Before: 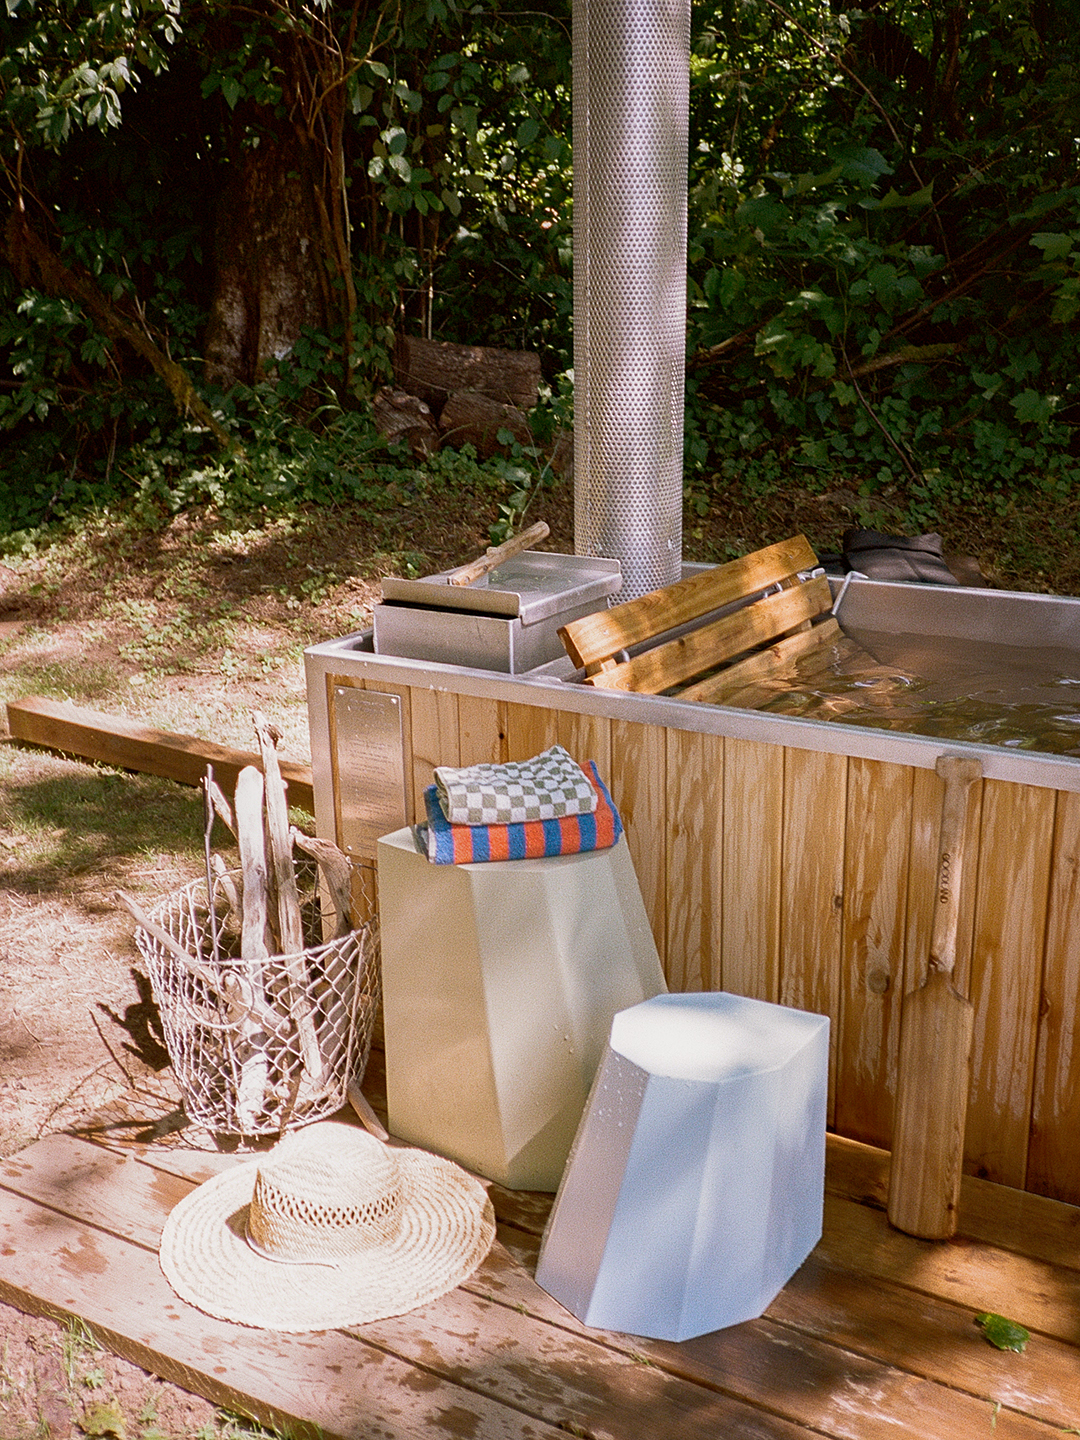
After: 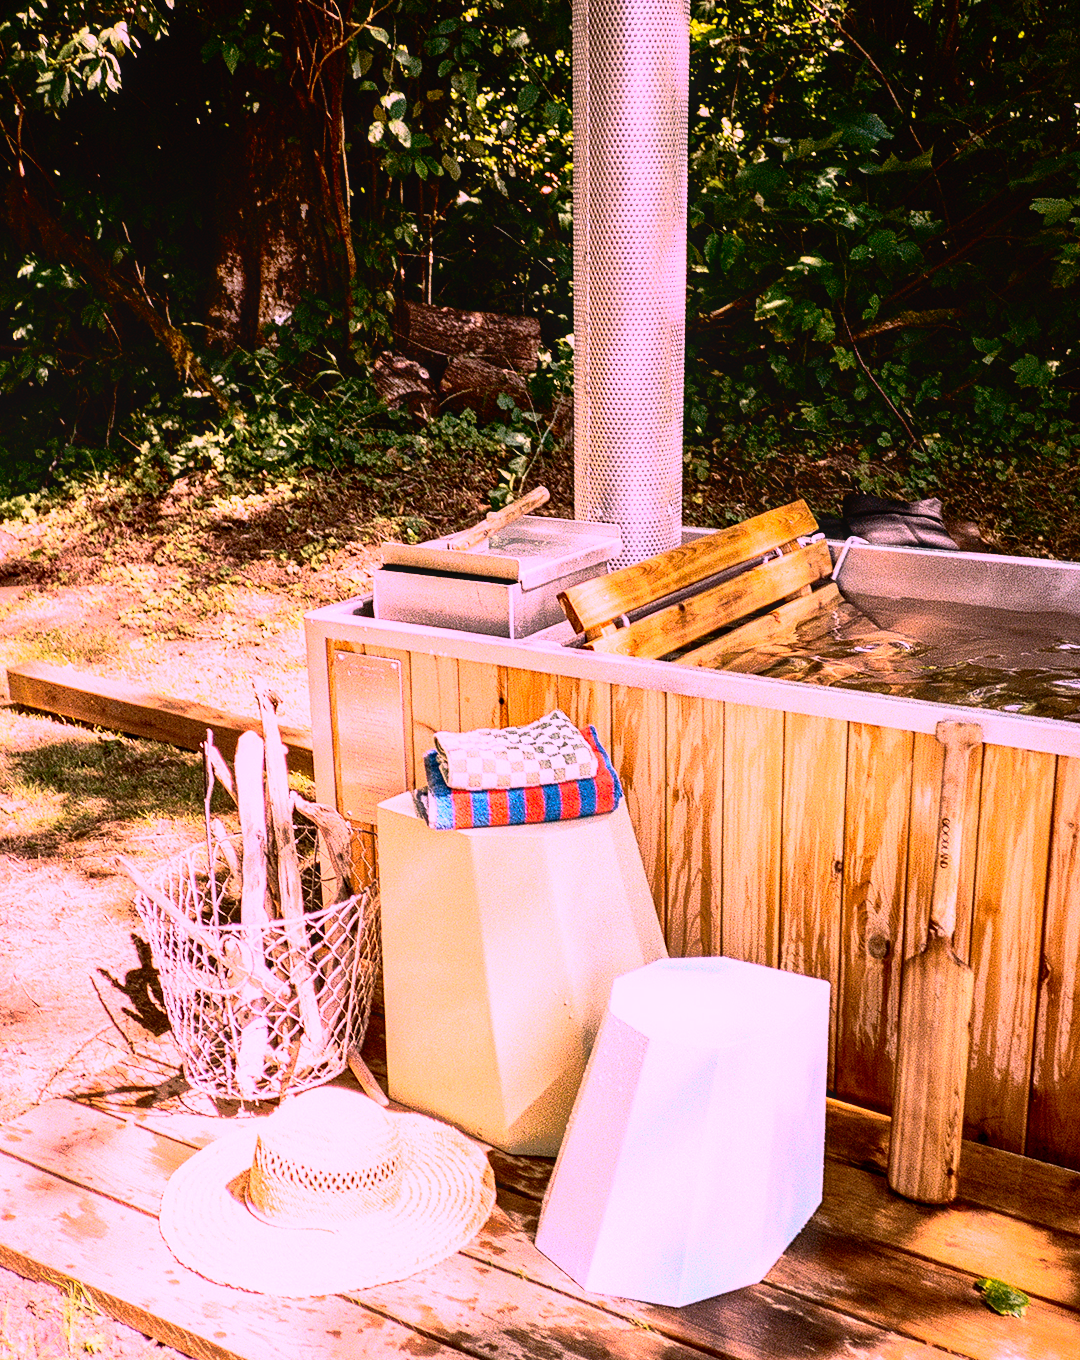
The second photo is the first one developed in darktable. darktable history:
contrast brightness saturation: contrast 0.28
tone equalizer: on, module defaults
crop and rotate: top 2.479%, bottom 3.018%
local contrast: on, module defaults
white balance: red 1.188, blue 1.11
rgb curve: curves: ch0 [(0, 0) (0.21, 0.15) (0.24, 0.21) (0.5, 0.75) (0.75, 0.96) (0.89, 0.99) (1, 1)]; ch1 [(0, 0.02) (0.21, 0.13) (0.25, 0.2) (0.5, 0.67) (0.75, 0.9) (0.89, 0.97) (1, 1)]; ch2 [(0, 0.02) (0.21, 0.13) (0.25, 0.2) (0.5, 0.67) (0.75, 0.9) (0.89, 0.97) (1, 1)], compensate middle gray true
shadows and highlights: on, module defaults
